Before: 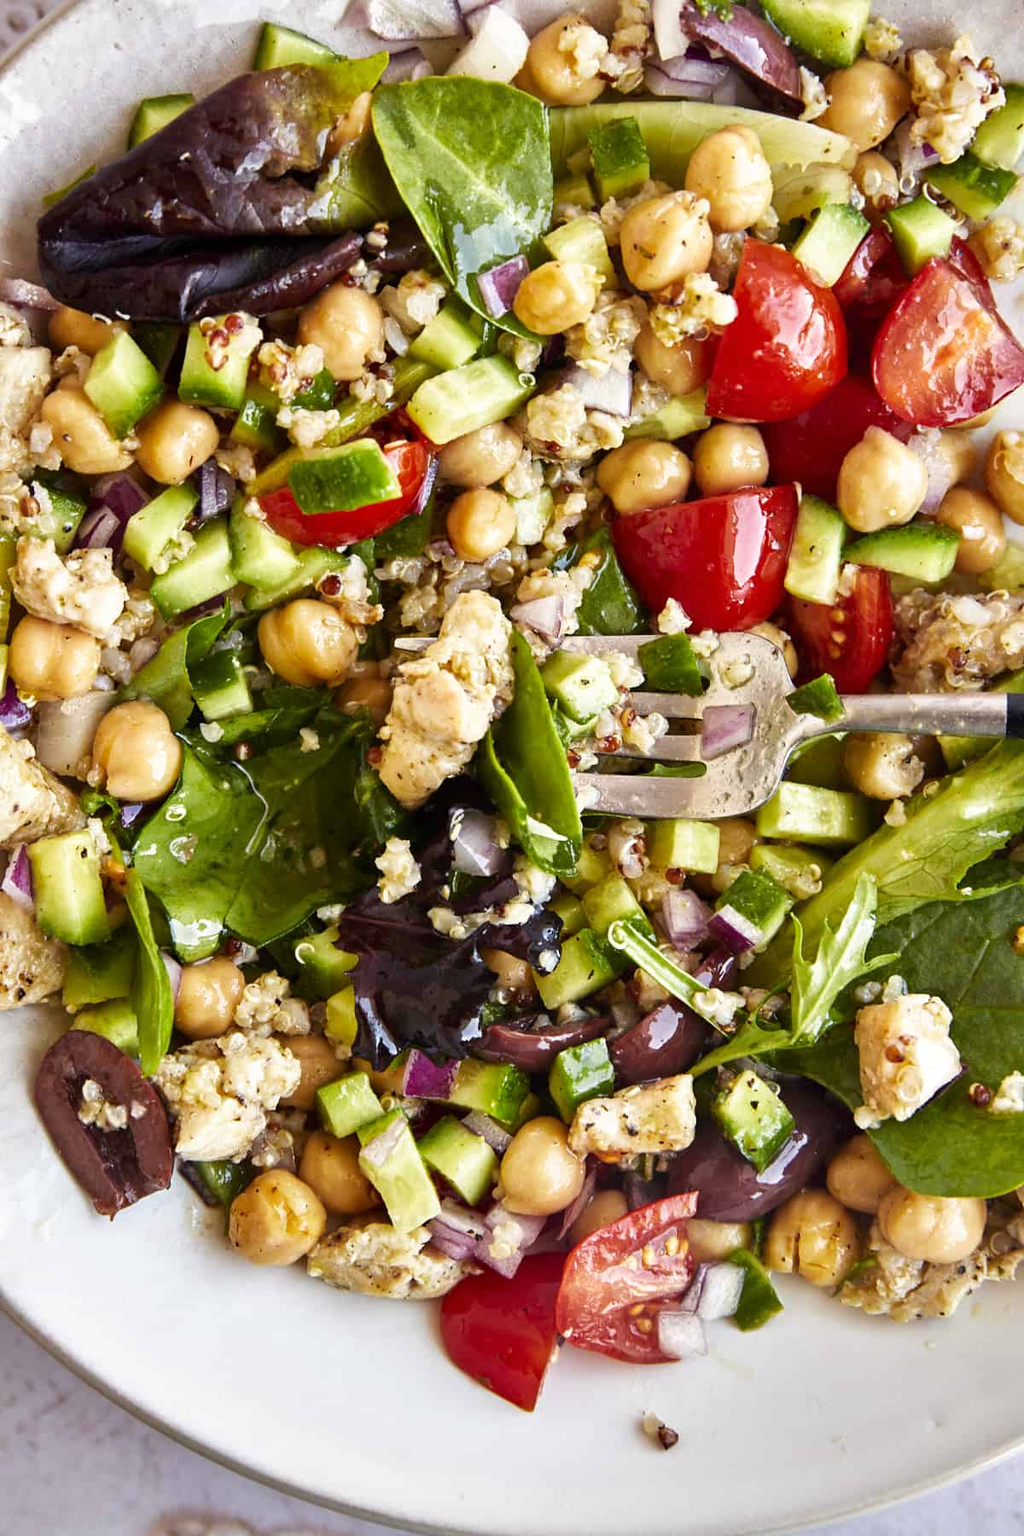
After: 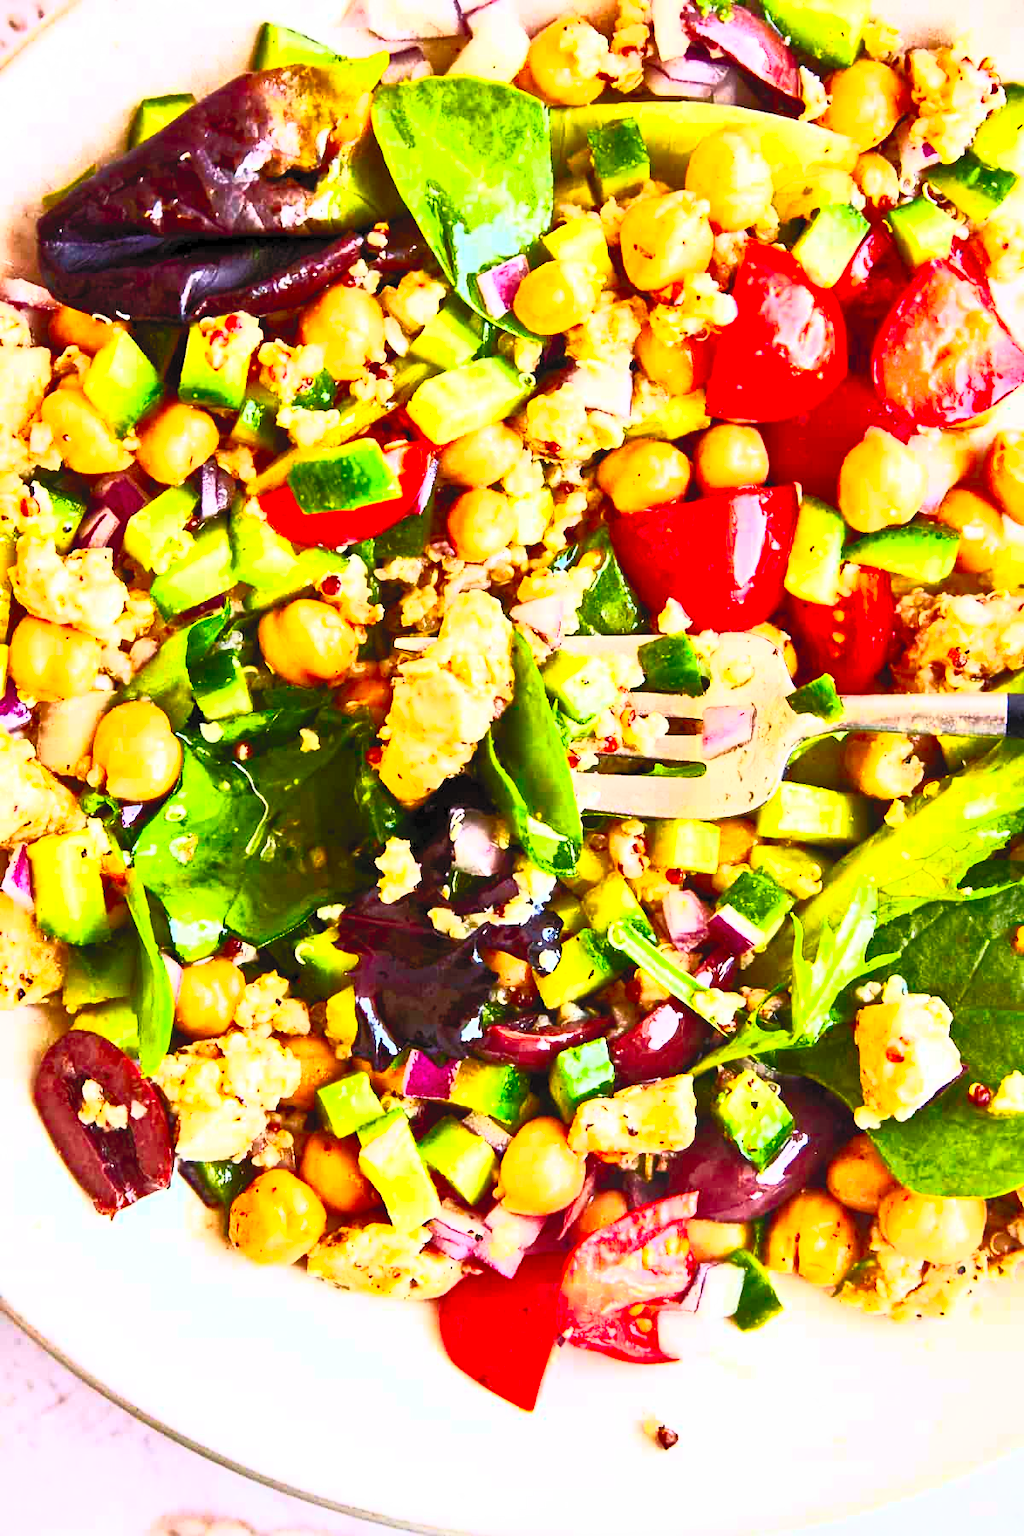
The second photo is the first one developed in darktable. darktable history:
contrast brightness saturation: contrast 0.983, brightness 0.995, saturation 0.999
